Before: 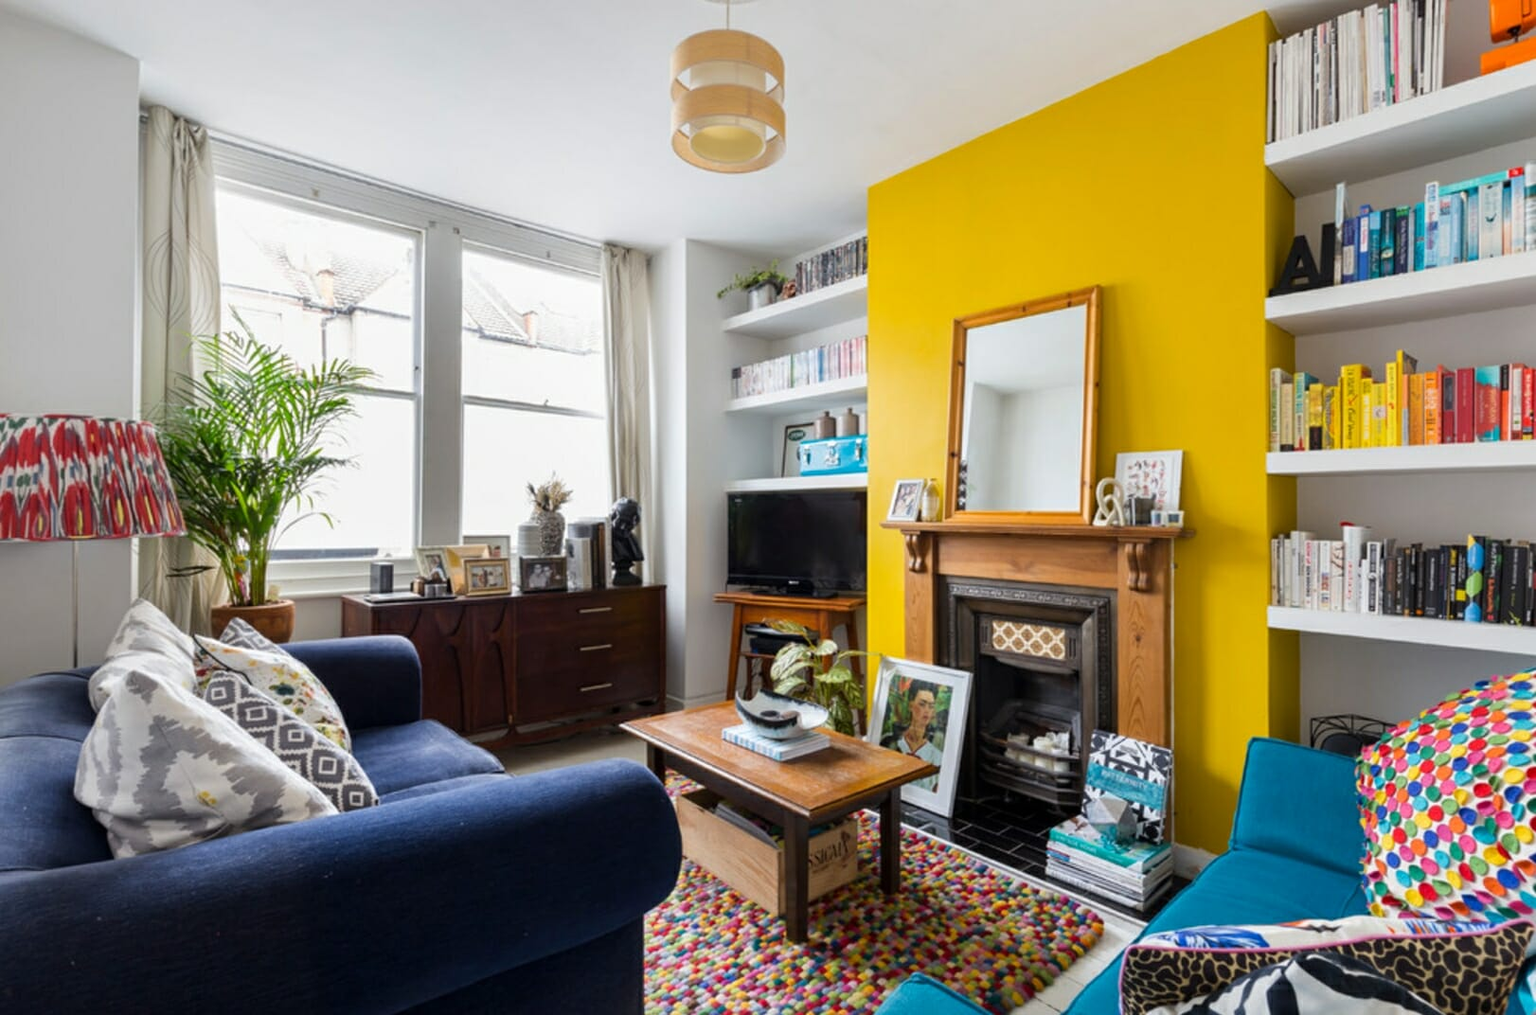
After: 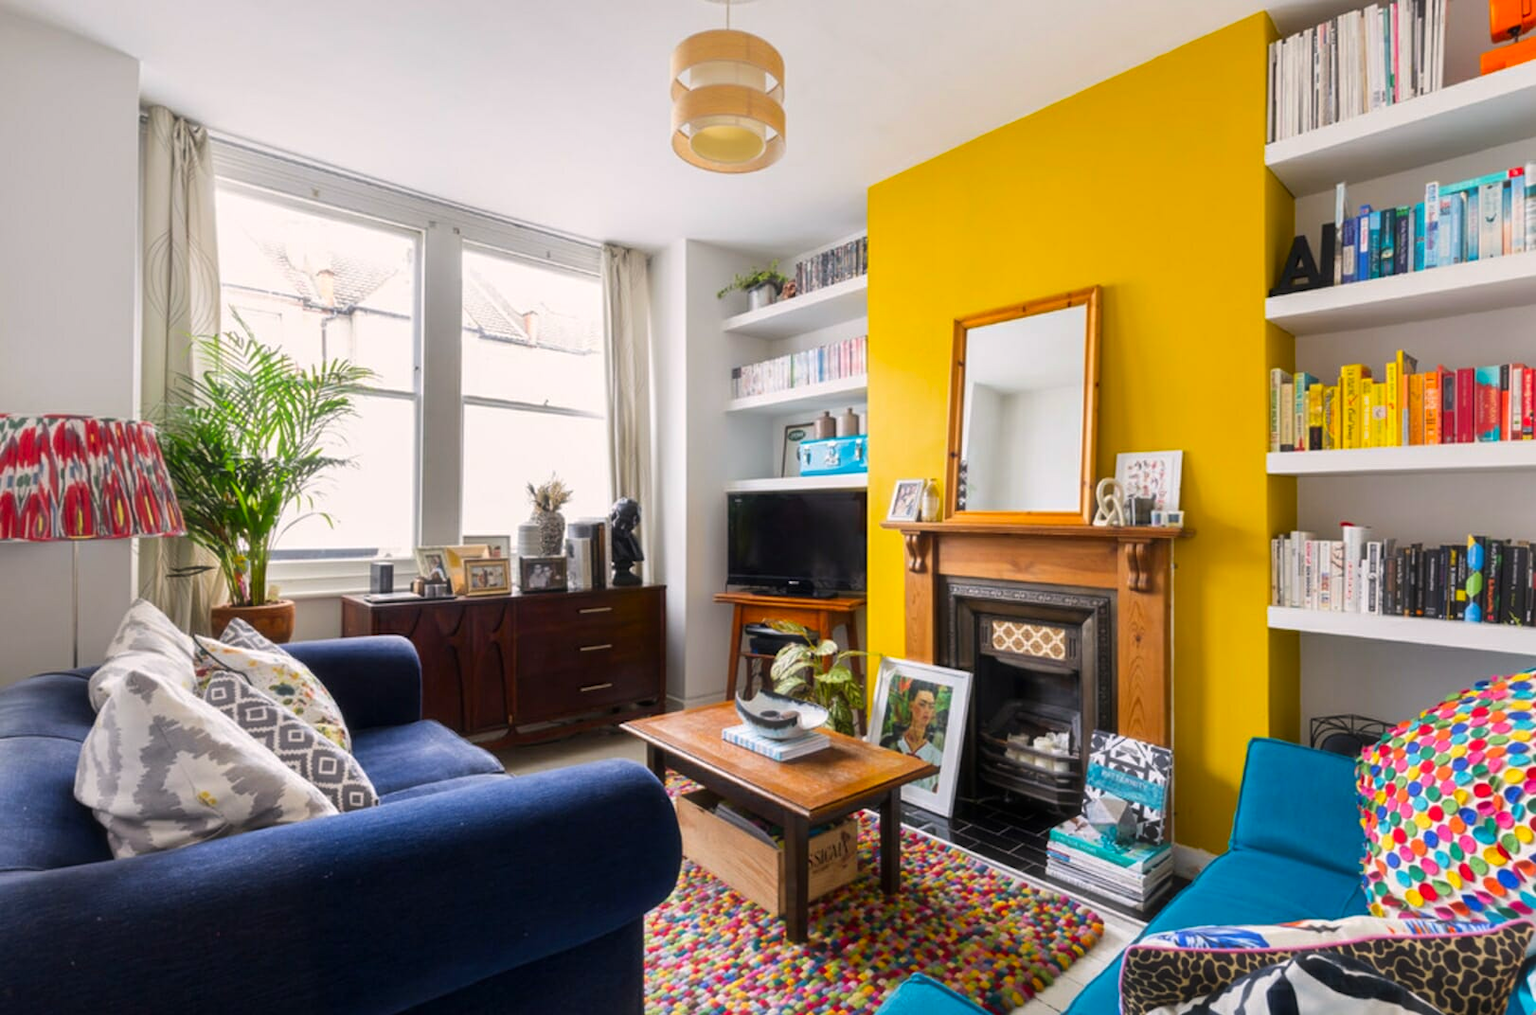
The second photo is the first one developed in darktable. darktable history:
color correction: highlights a* 3.19, highlights b* 1.84, saturation 1.25
haze removal: strength -0.097, compatibility mode true, adaptive false
